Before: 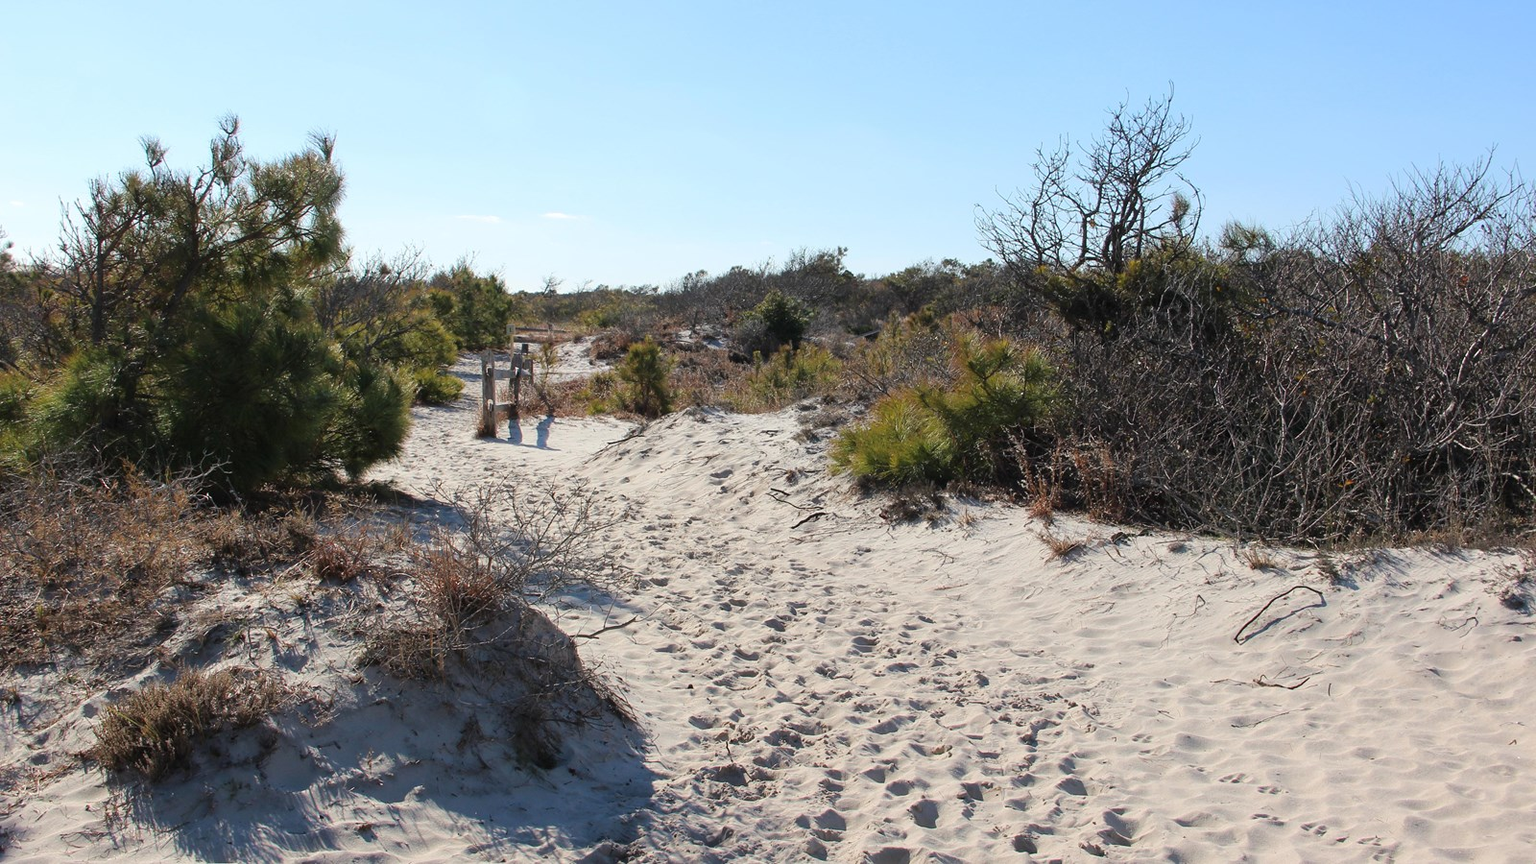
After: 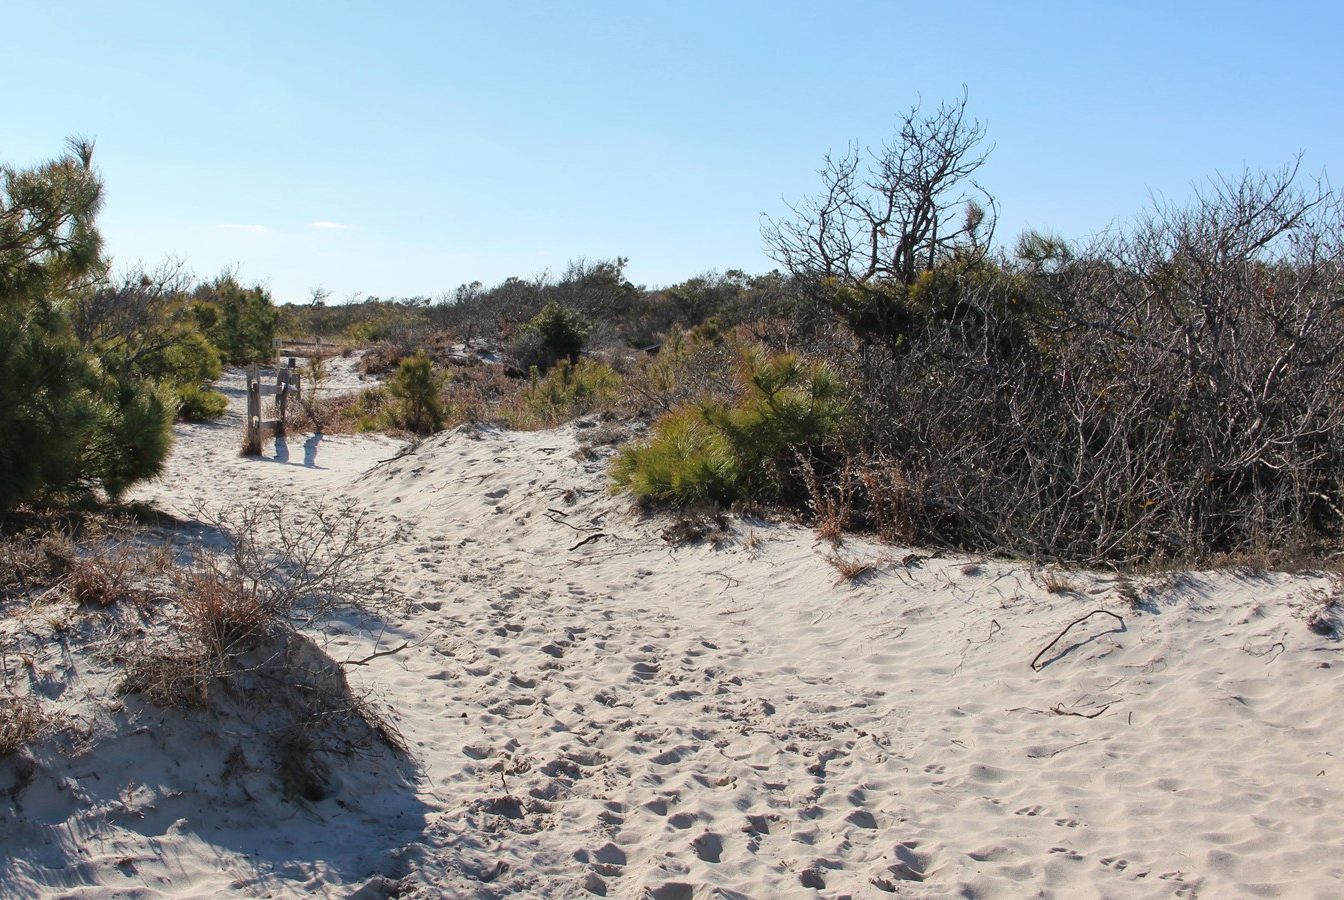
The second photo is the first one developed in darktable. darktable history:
shadows and highlights: shadows 29.5, highlights -30.34, low approximation 0.01, soften with gaussian
crop: left 15.94%
